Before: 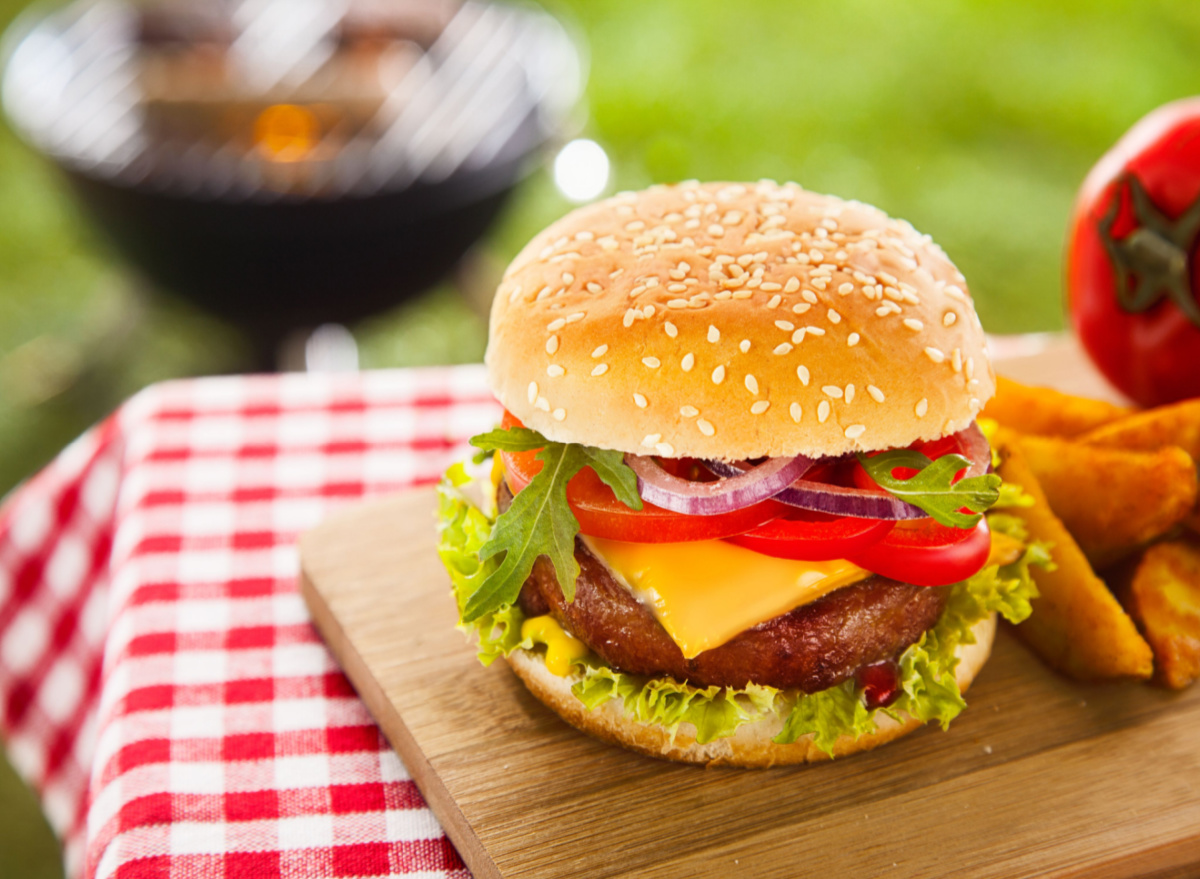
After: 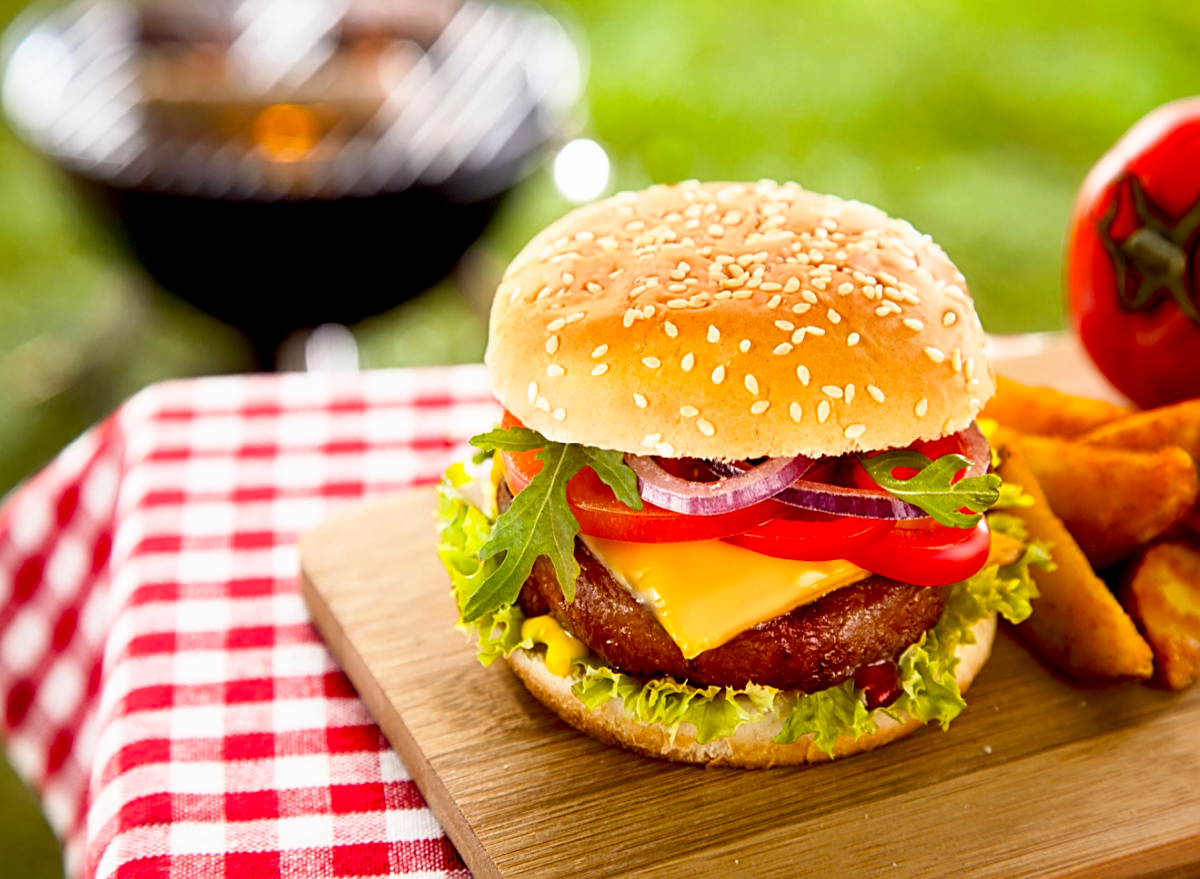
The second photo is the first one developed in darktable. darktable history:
base curve: curves: ch0 [(0.017, 0) (0.425, 0.441) (0.844, 0.933) (1, 1)], preserve colors none
sharpen: on, module defaults
